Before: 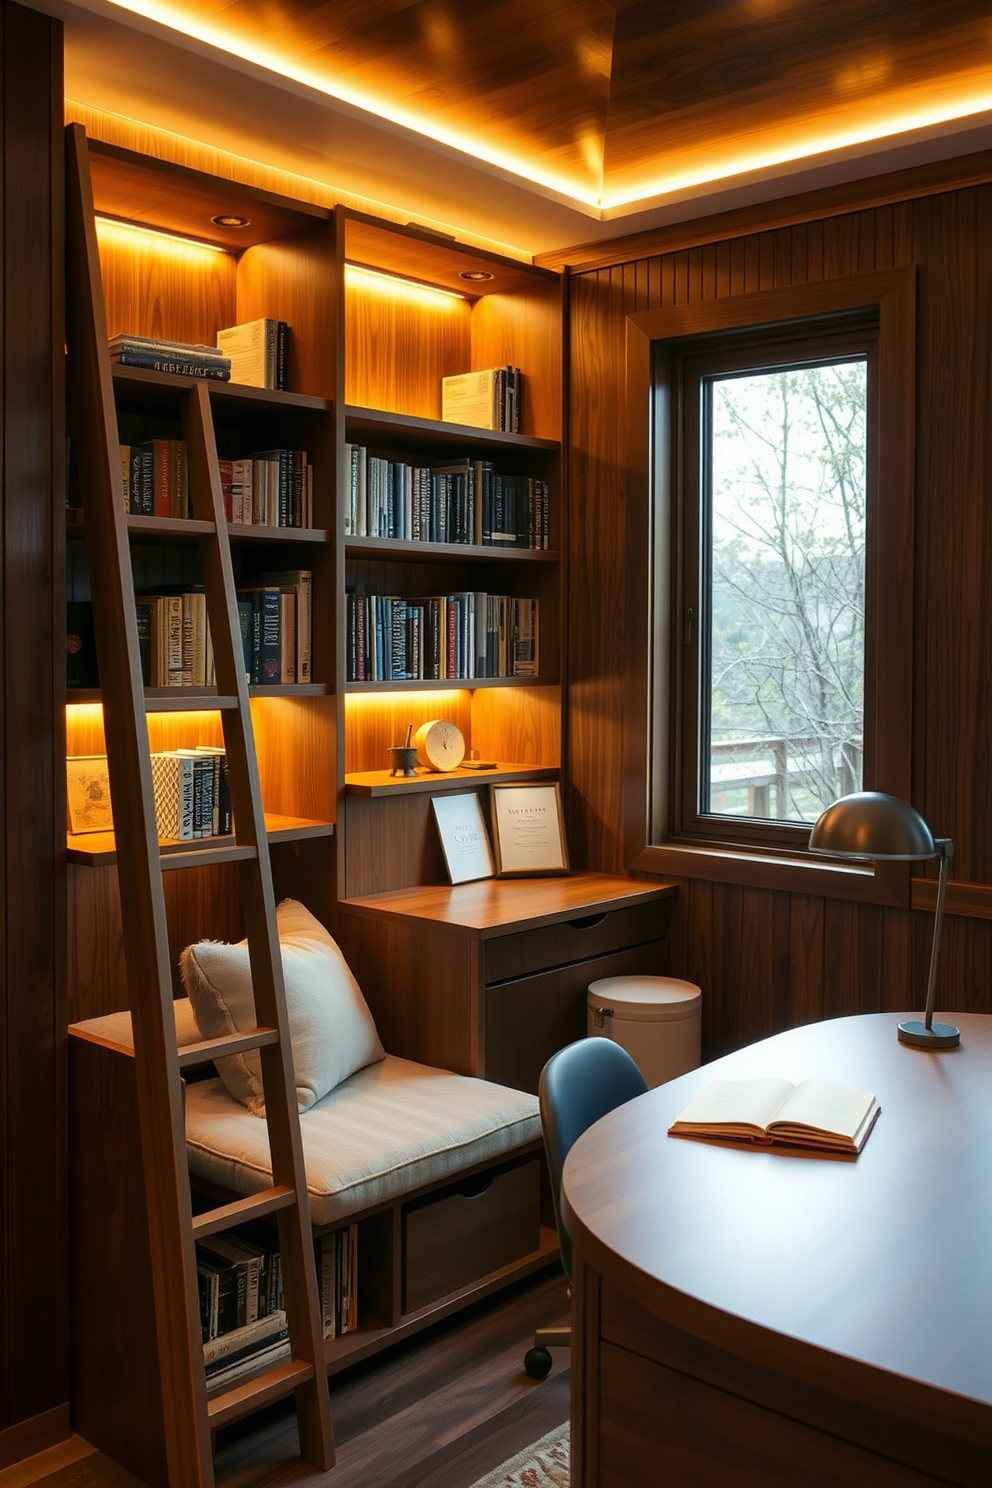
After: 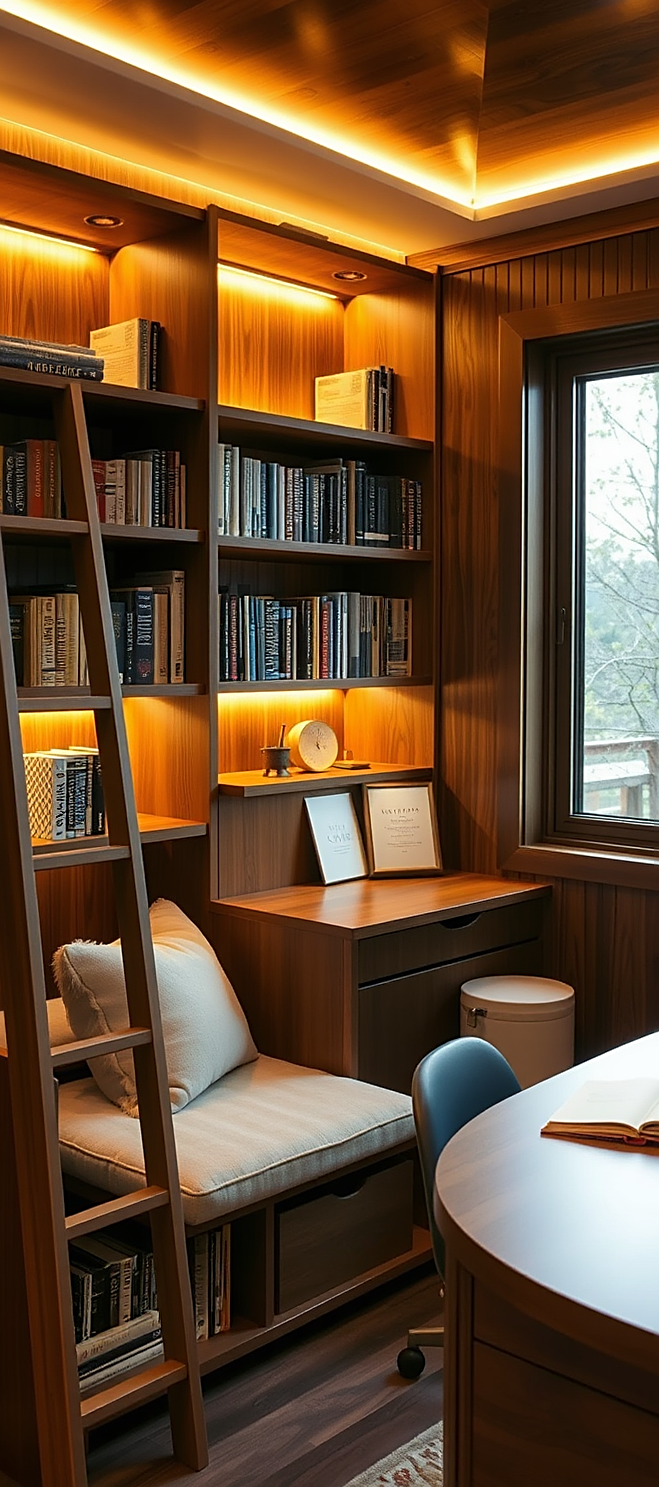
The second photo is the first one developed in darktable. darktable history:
sharpen: on, module defaults
crop and rotate: left 12.898%, right 20.596%
